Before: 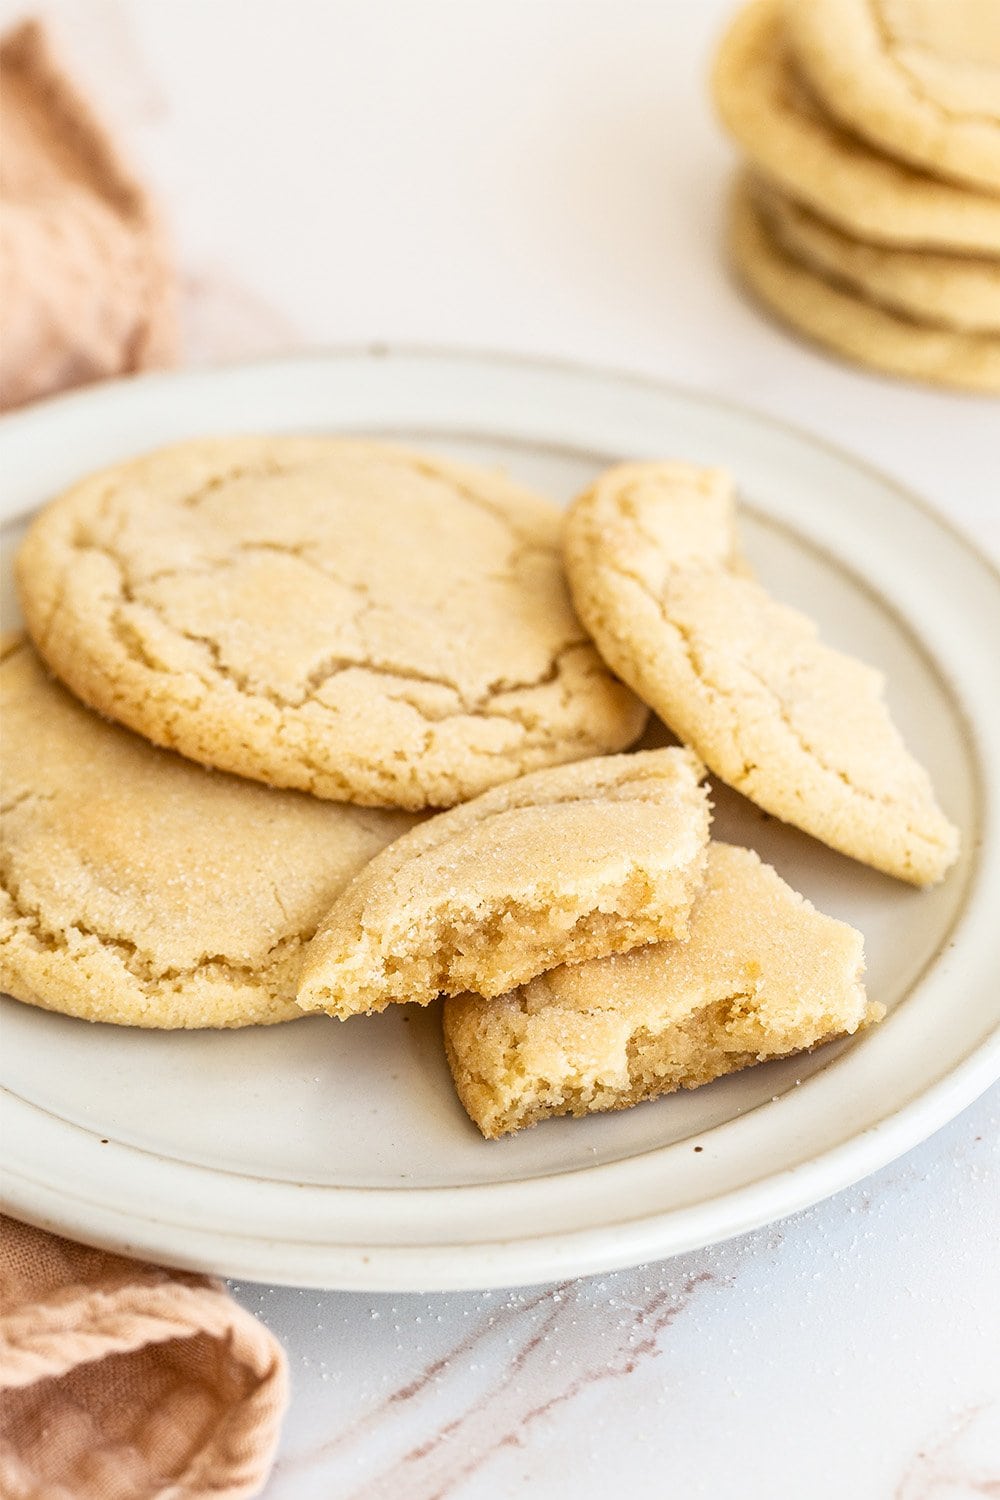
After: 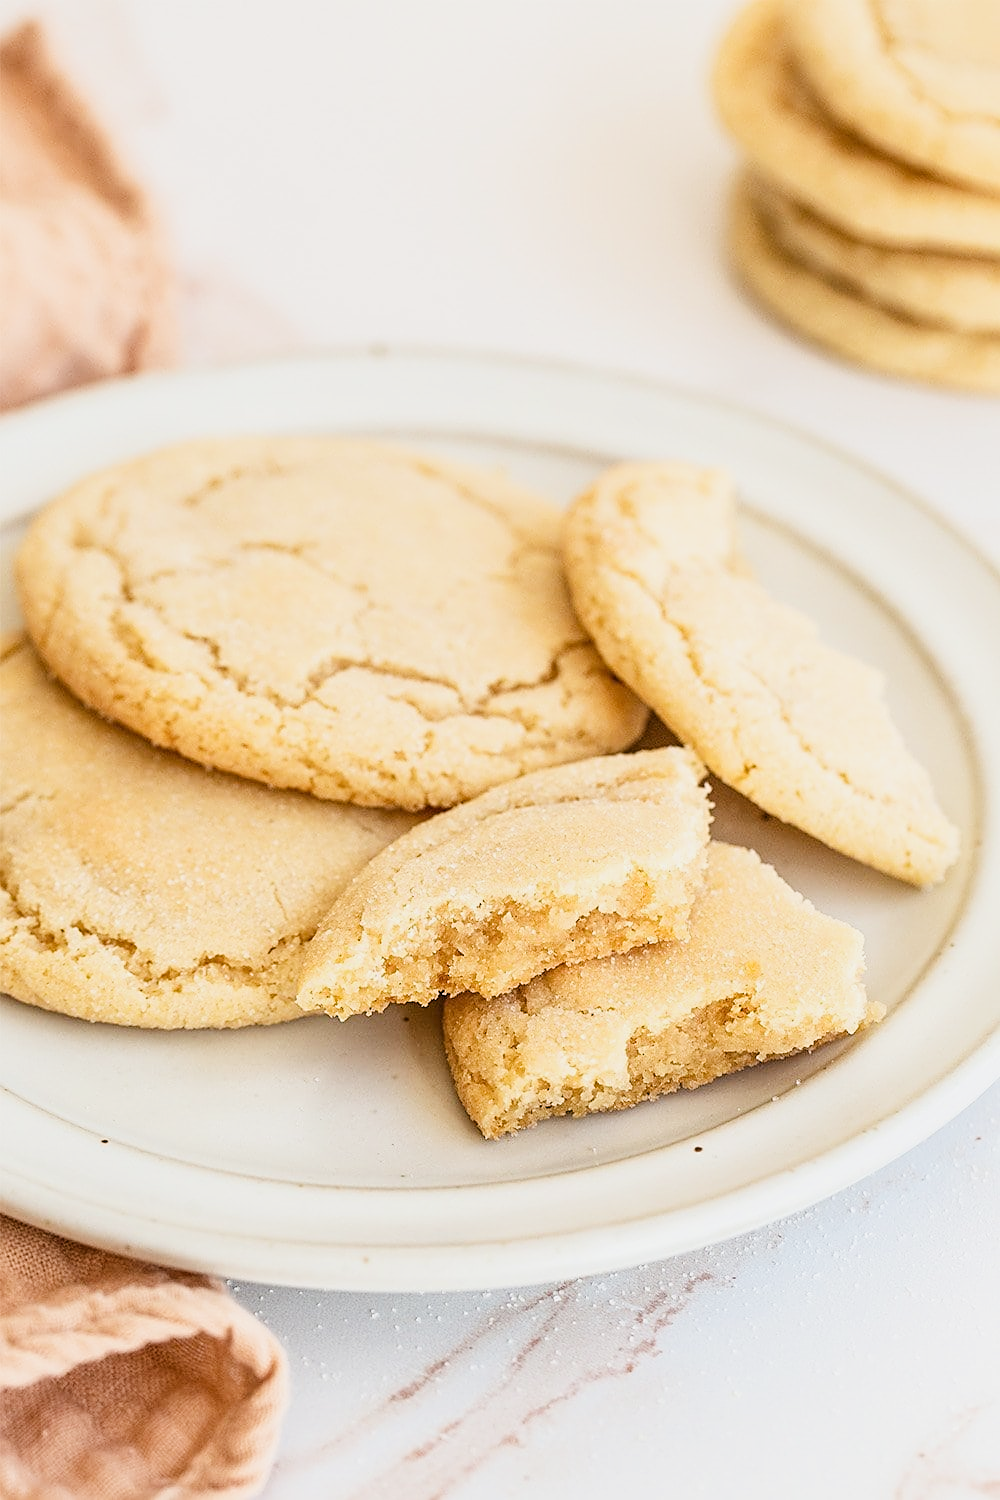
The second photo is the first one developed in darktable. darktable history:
filmic rgb: black relative exposure -8.03 EV, white relative exposure 3.79 EV, hardness 4.4
exposure: exposure 0.569 EV, compensate highlight preservation false
sharpen: on, module defaults
